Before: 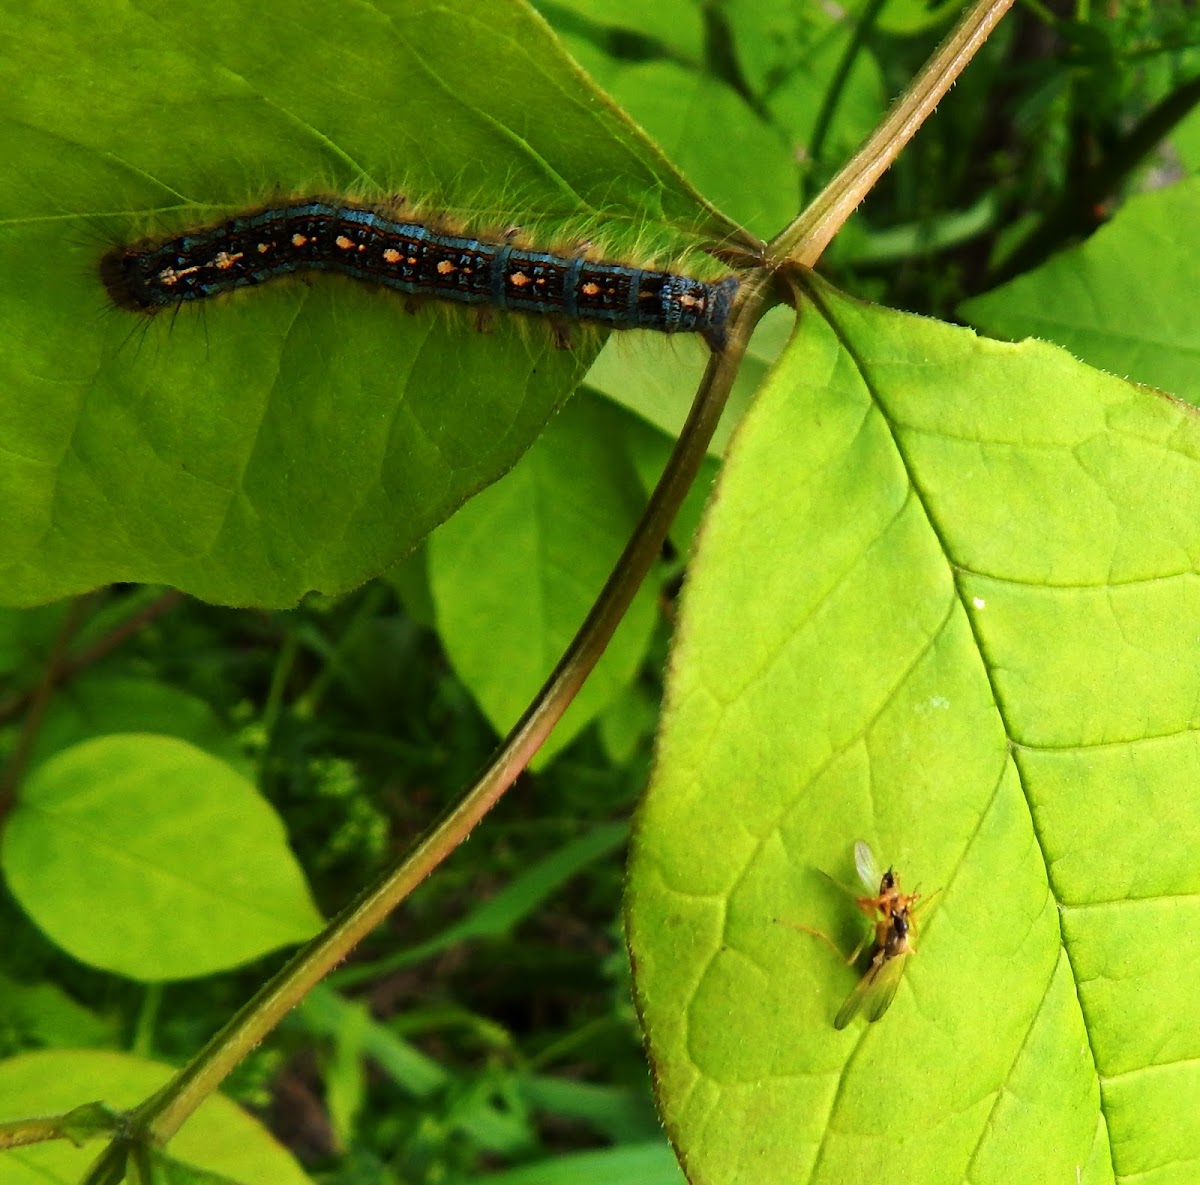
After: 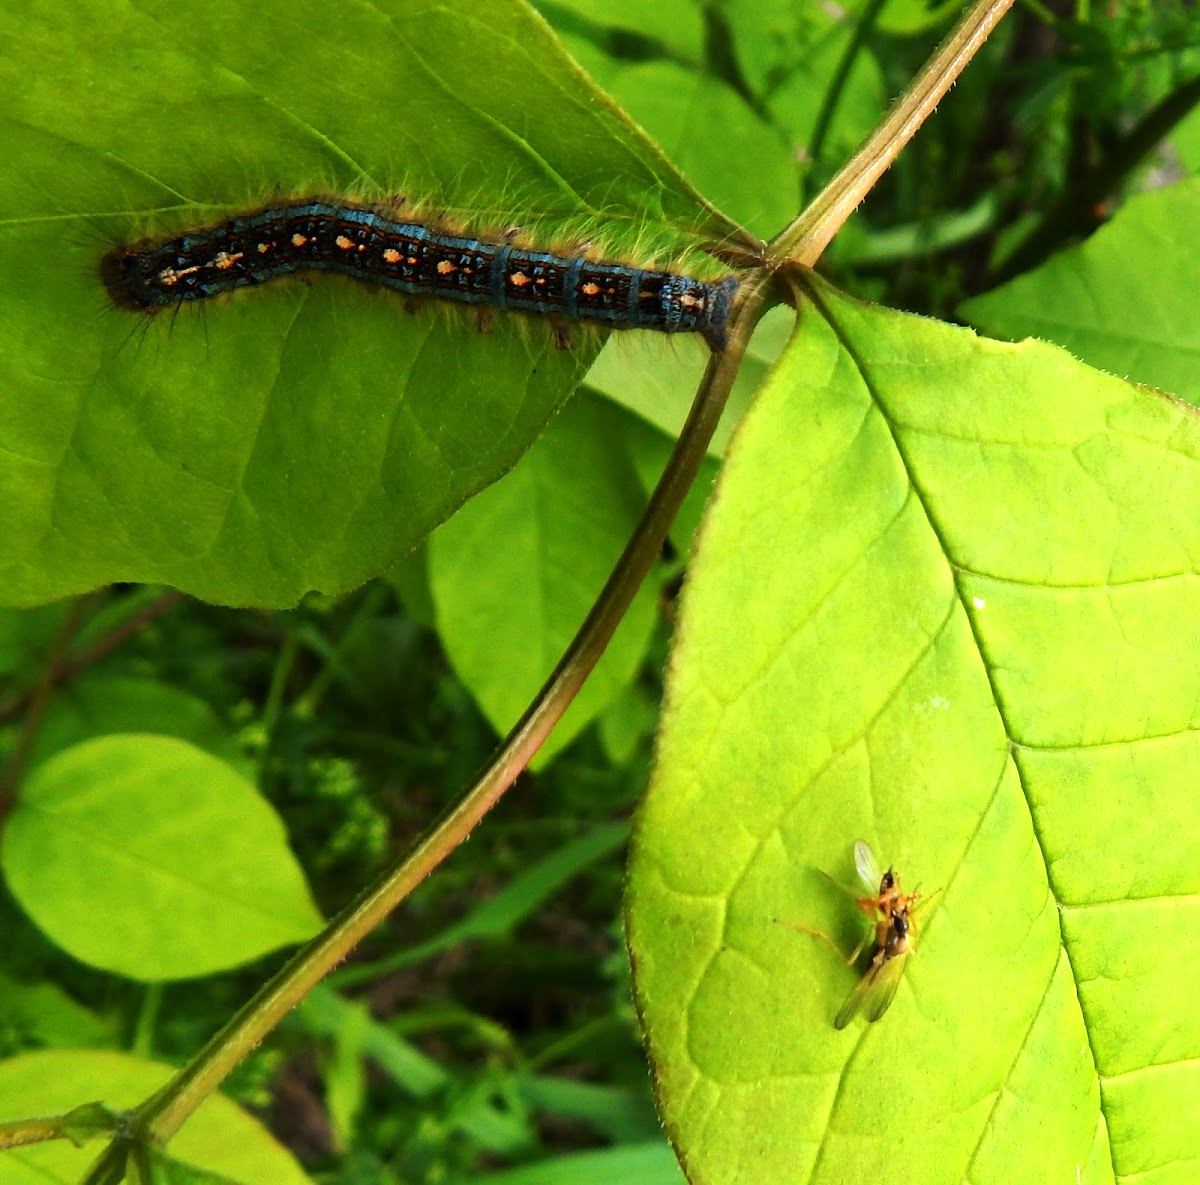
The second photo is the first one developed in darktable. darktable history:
exposure: exposure 0.297 EV, compensate exposure bias true, compensate highlight preservation false
